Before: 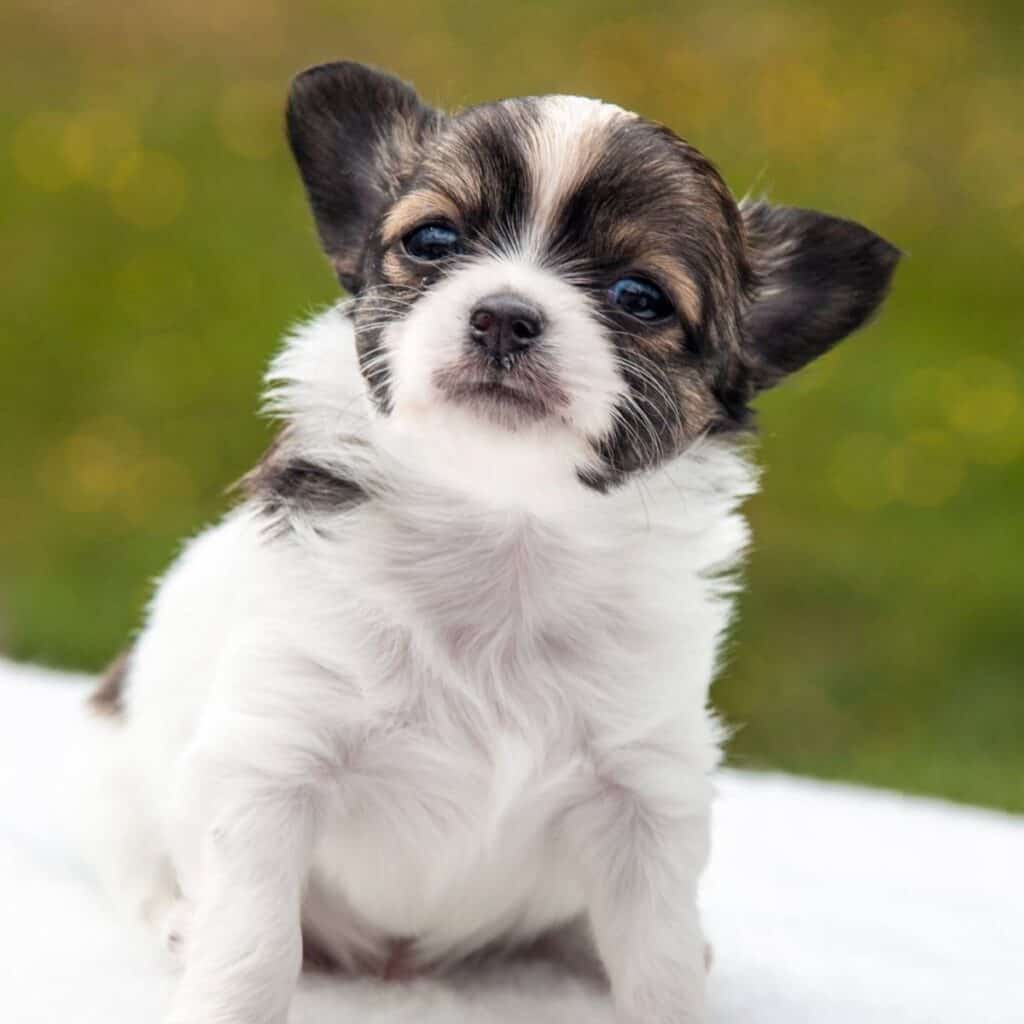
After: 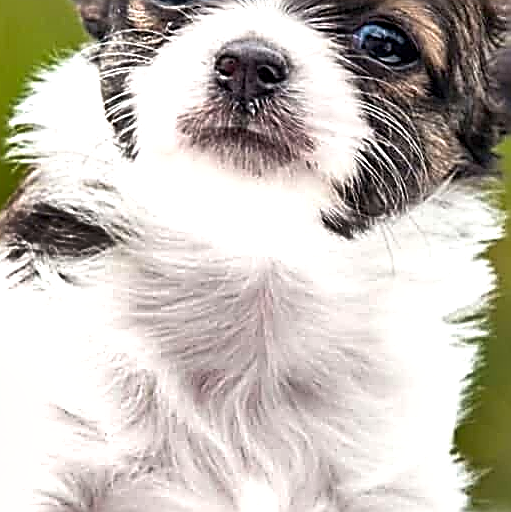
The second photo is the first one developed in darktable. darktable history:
crop: left 25%, top 25%, right 25%, bottom 25%
sharpen: amount 2
shadows and highlights: soften with gaussian
exposure: exposure 0.564 EV, compensate highlight preservation false
